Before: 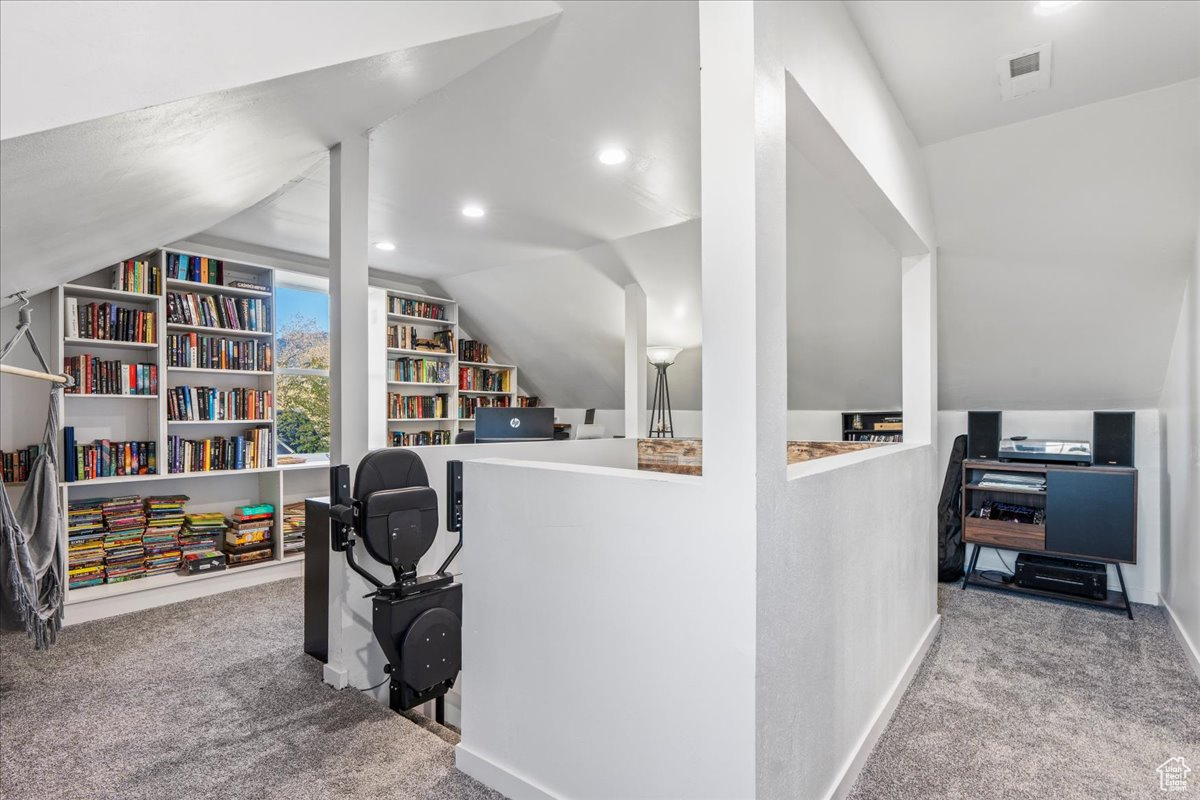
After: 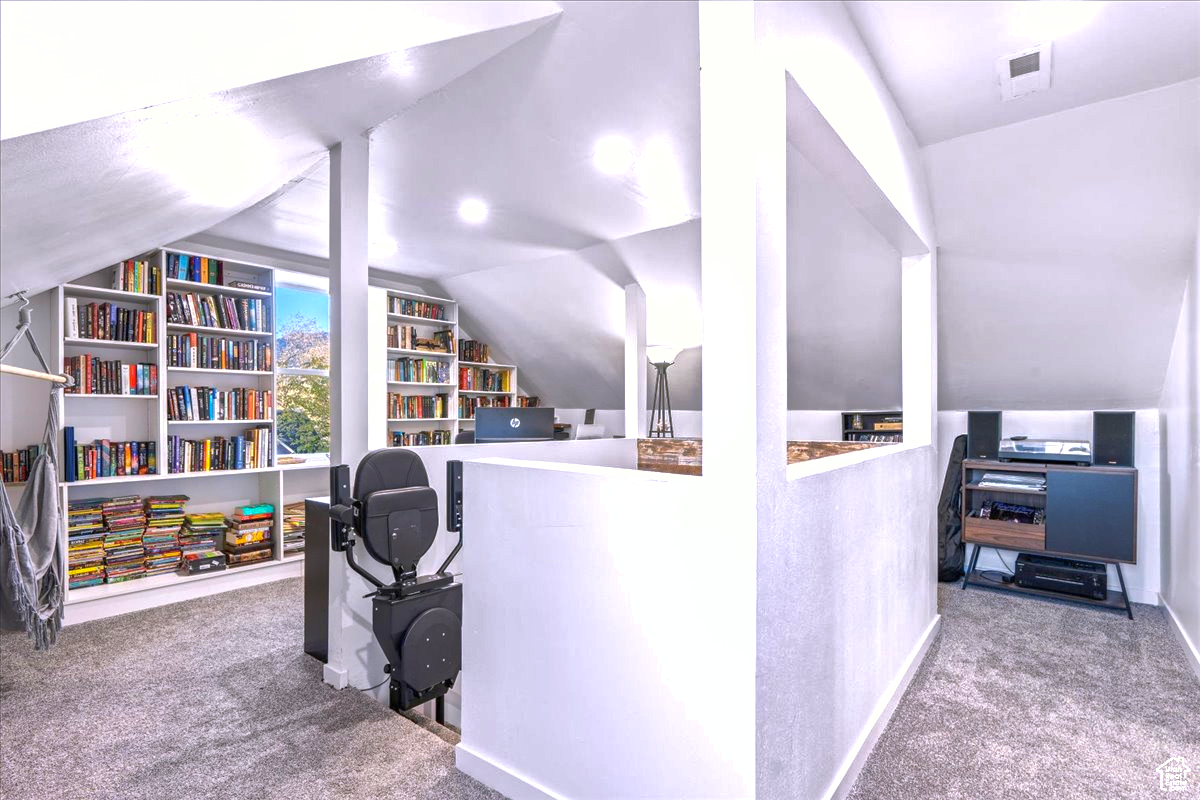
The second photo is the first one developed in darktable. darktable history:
exposure: exposure 0.566 EV, compensate highlight preservation false
white balance: red 1.042, blue 1.17
color correction: highlights a* -5.94, highlights b* 11.19
shadows and highlights: on, module defaults
